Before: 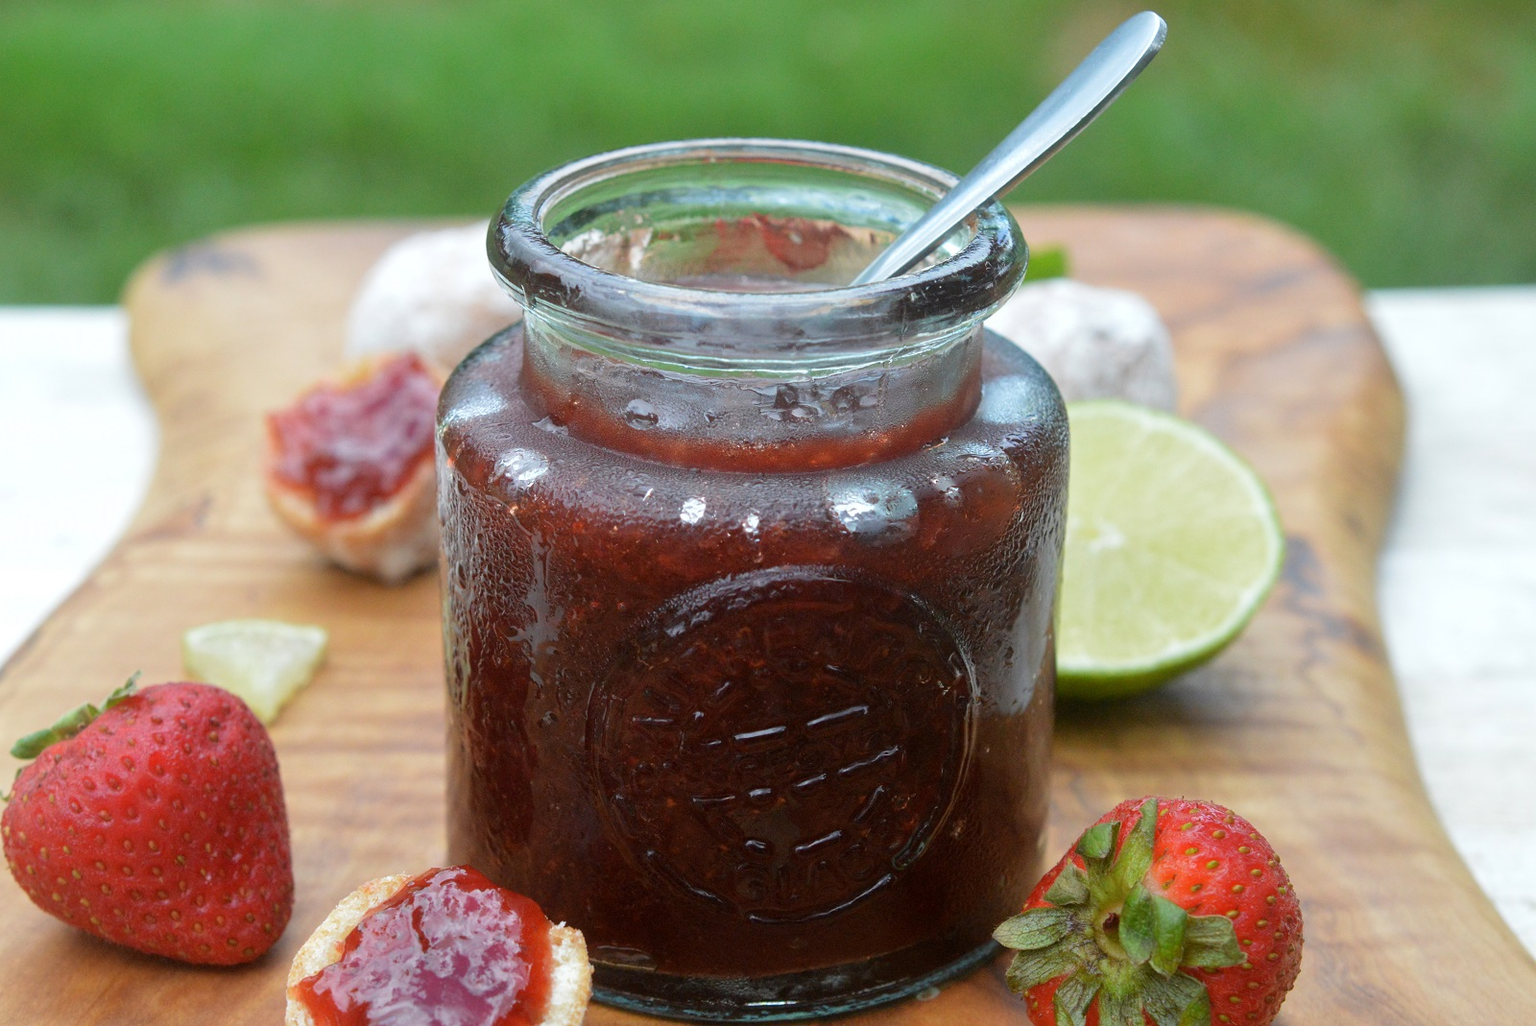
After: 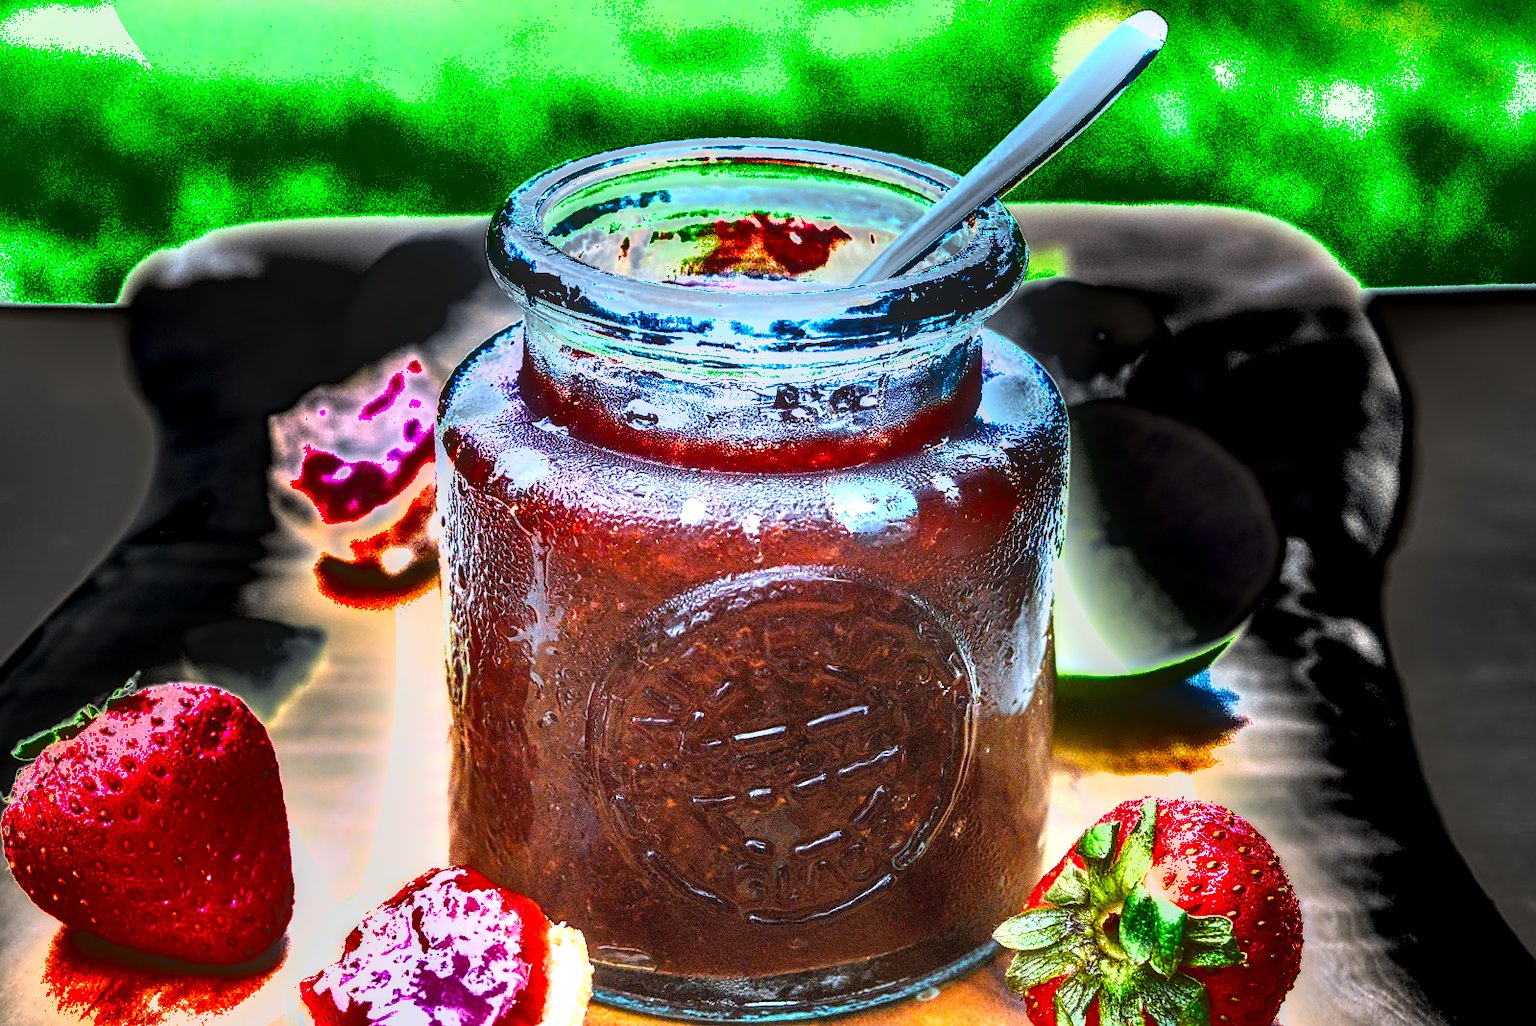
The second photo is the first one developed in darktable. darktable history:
tone equalizer: -8 EV -0.761 EV, -7 EV -0.675 EV, -6 EV -0.574 EV, -5 EV -0.394 EV, -3 EV 0.373 EV, -2 EV 0.6 EV, -1 EV 0.692 EV, +0 EV 0.724 EV
sharpen: on, module defaults
local contrast: highlights 4%, shadows 3%, detail 133%
color balance rgb: perceptual saturation grading › global saturation 19.745%, global vibrance 20%
color calibration: x 0.371, y 0.377, temperature 4289.71 K
shadows and highlights: shadows 20.97, highlights -82.84, soften with gaussian
exposure: black level correction 0, exposure 1.385 EV, compensate highlight preservation false
